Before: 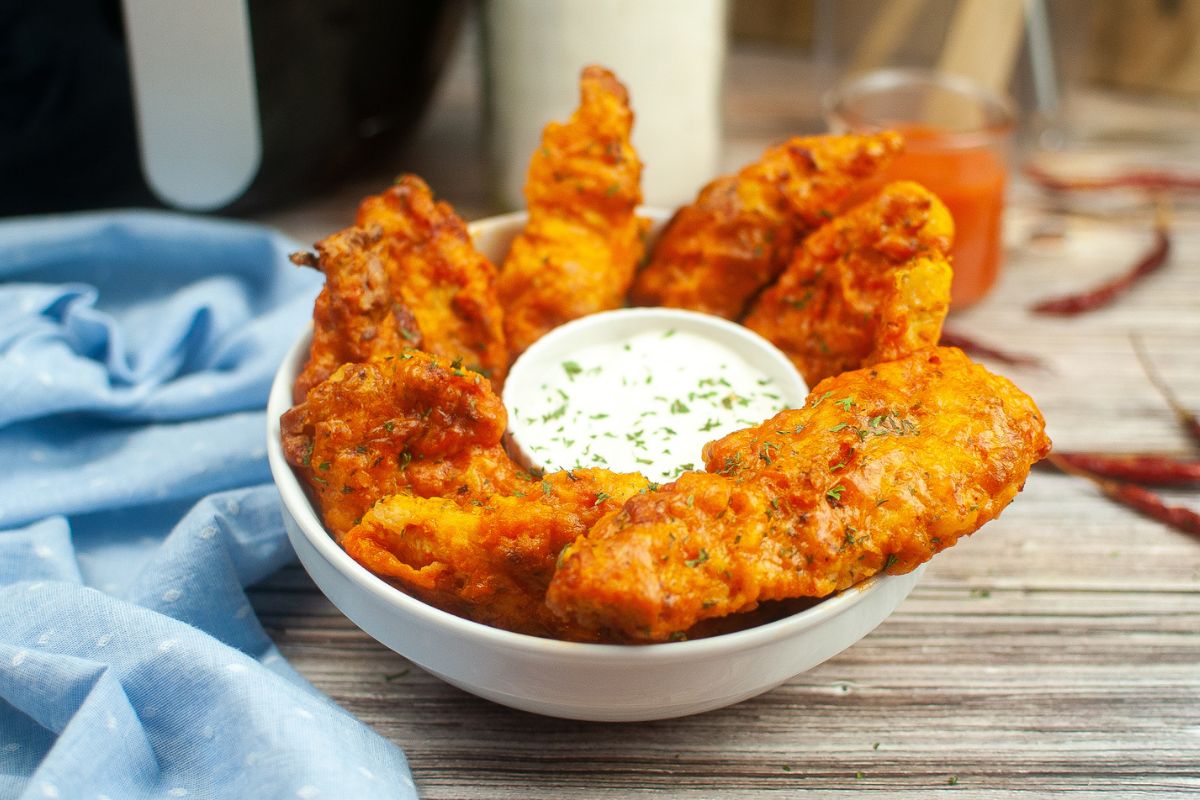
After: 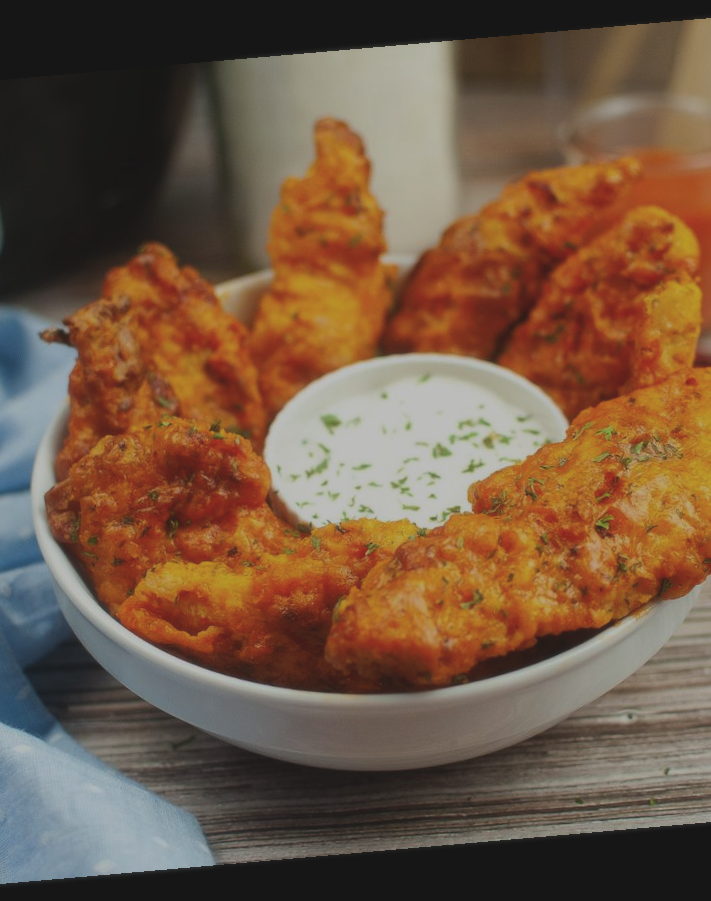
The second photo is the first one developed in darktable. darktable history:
crop: left 21.496%, right 22.254%
exposure: black level correction -0.016, exposure -1.018 EV, compensate highlight preservation false
rotate and perspective: rotation -4.98°, automatic cropping off
soften: size 10%, saturation 50%, brightness 0.2 EV, mix 10%
